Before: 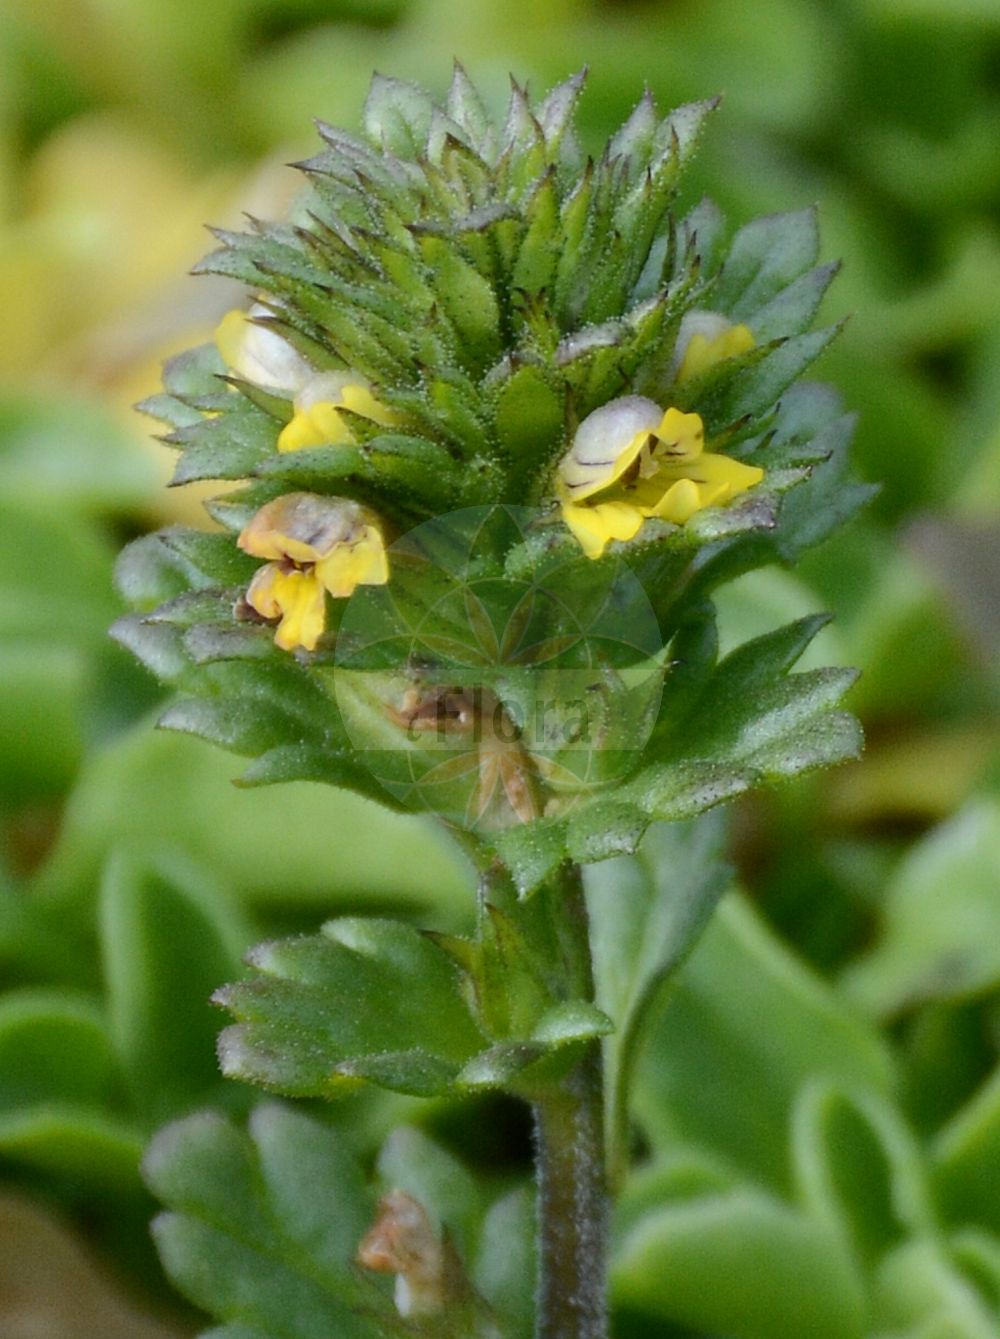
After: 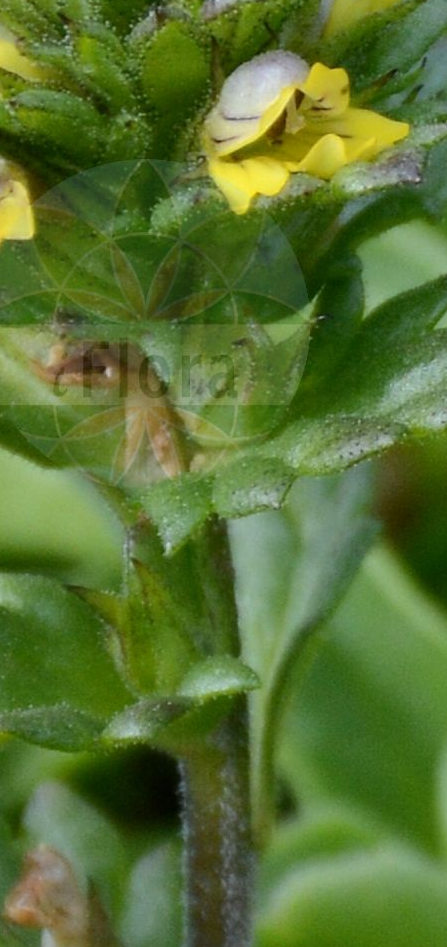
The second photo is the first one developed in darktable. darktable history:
crop: left 35.432%, top 25.813%, right 19.821%, bottom 3.453%
